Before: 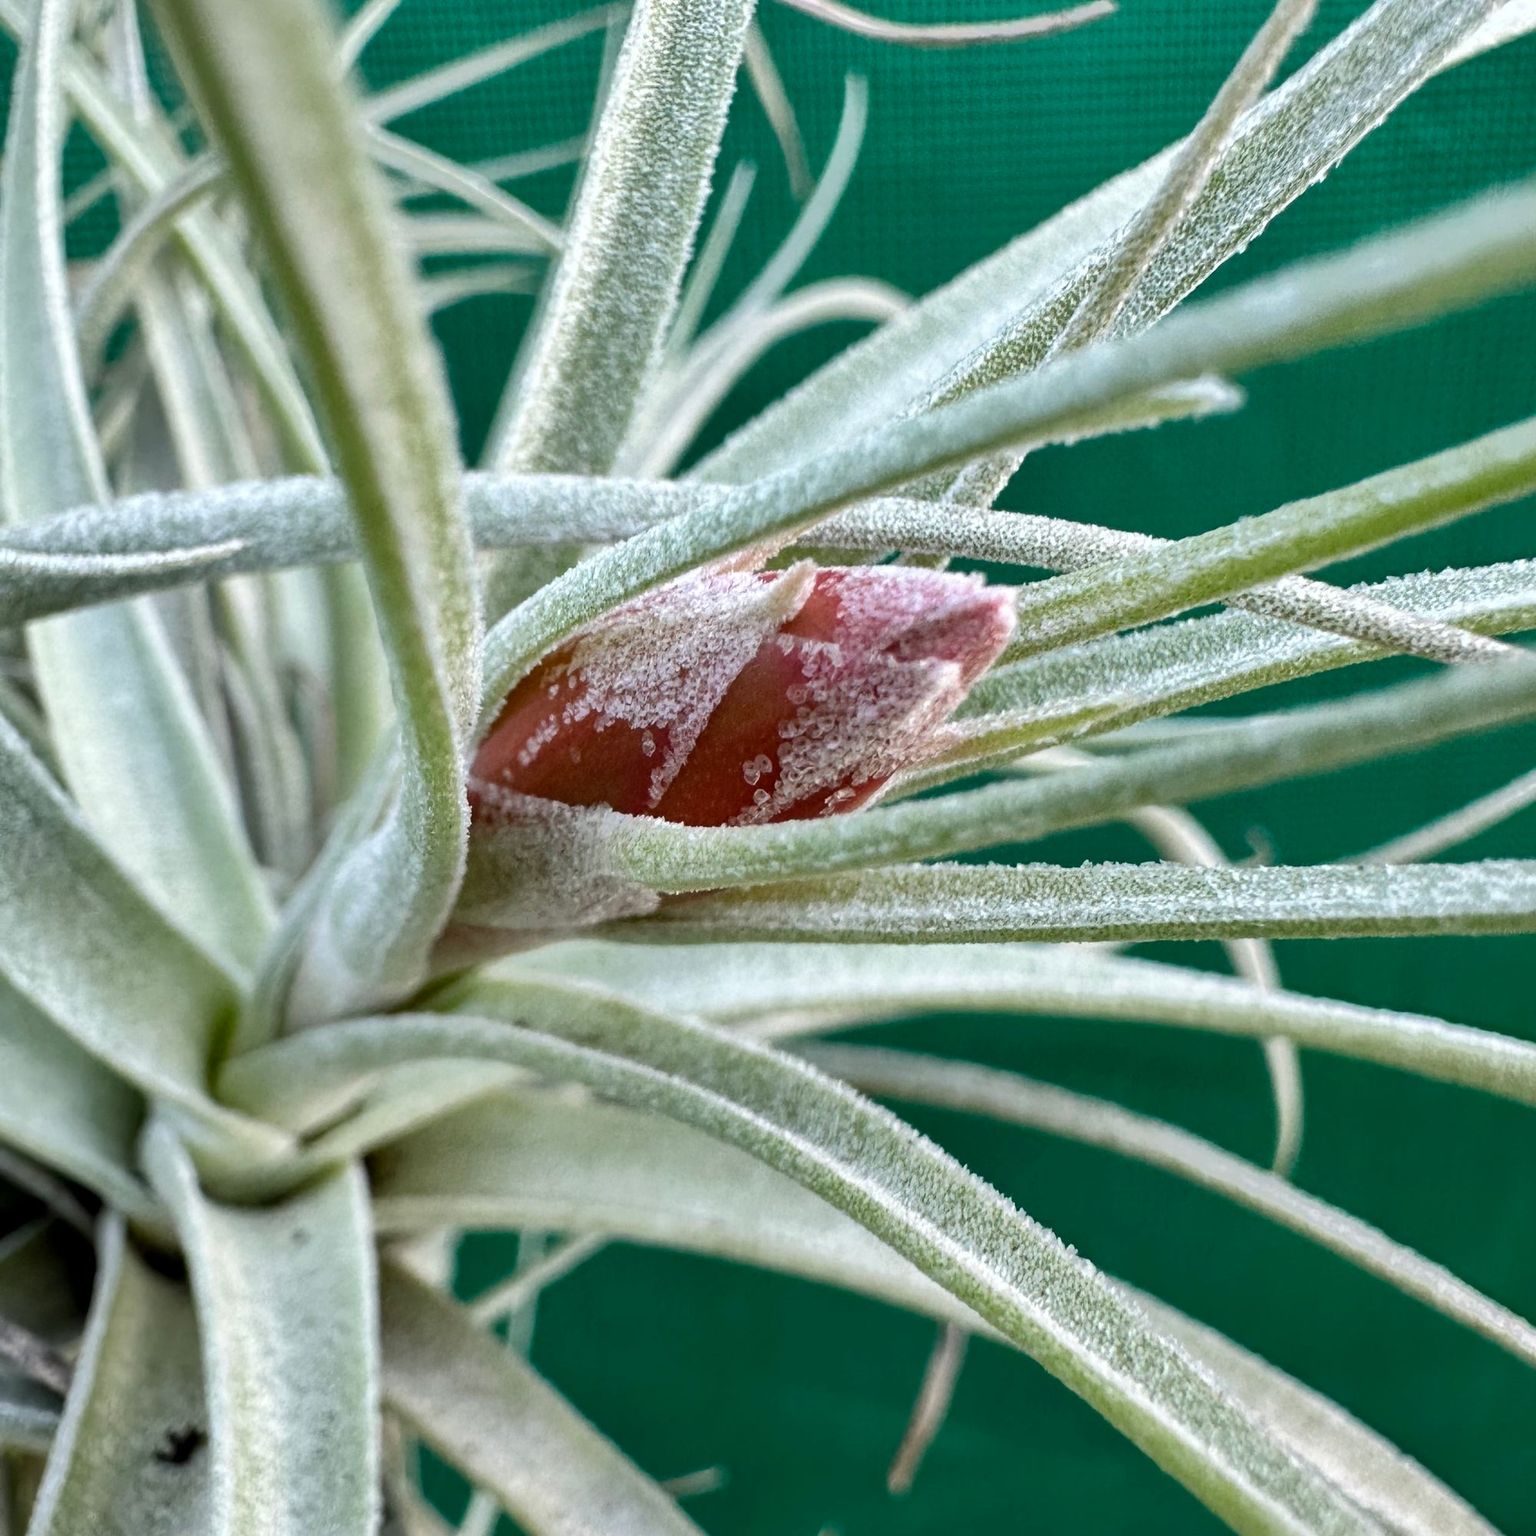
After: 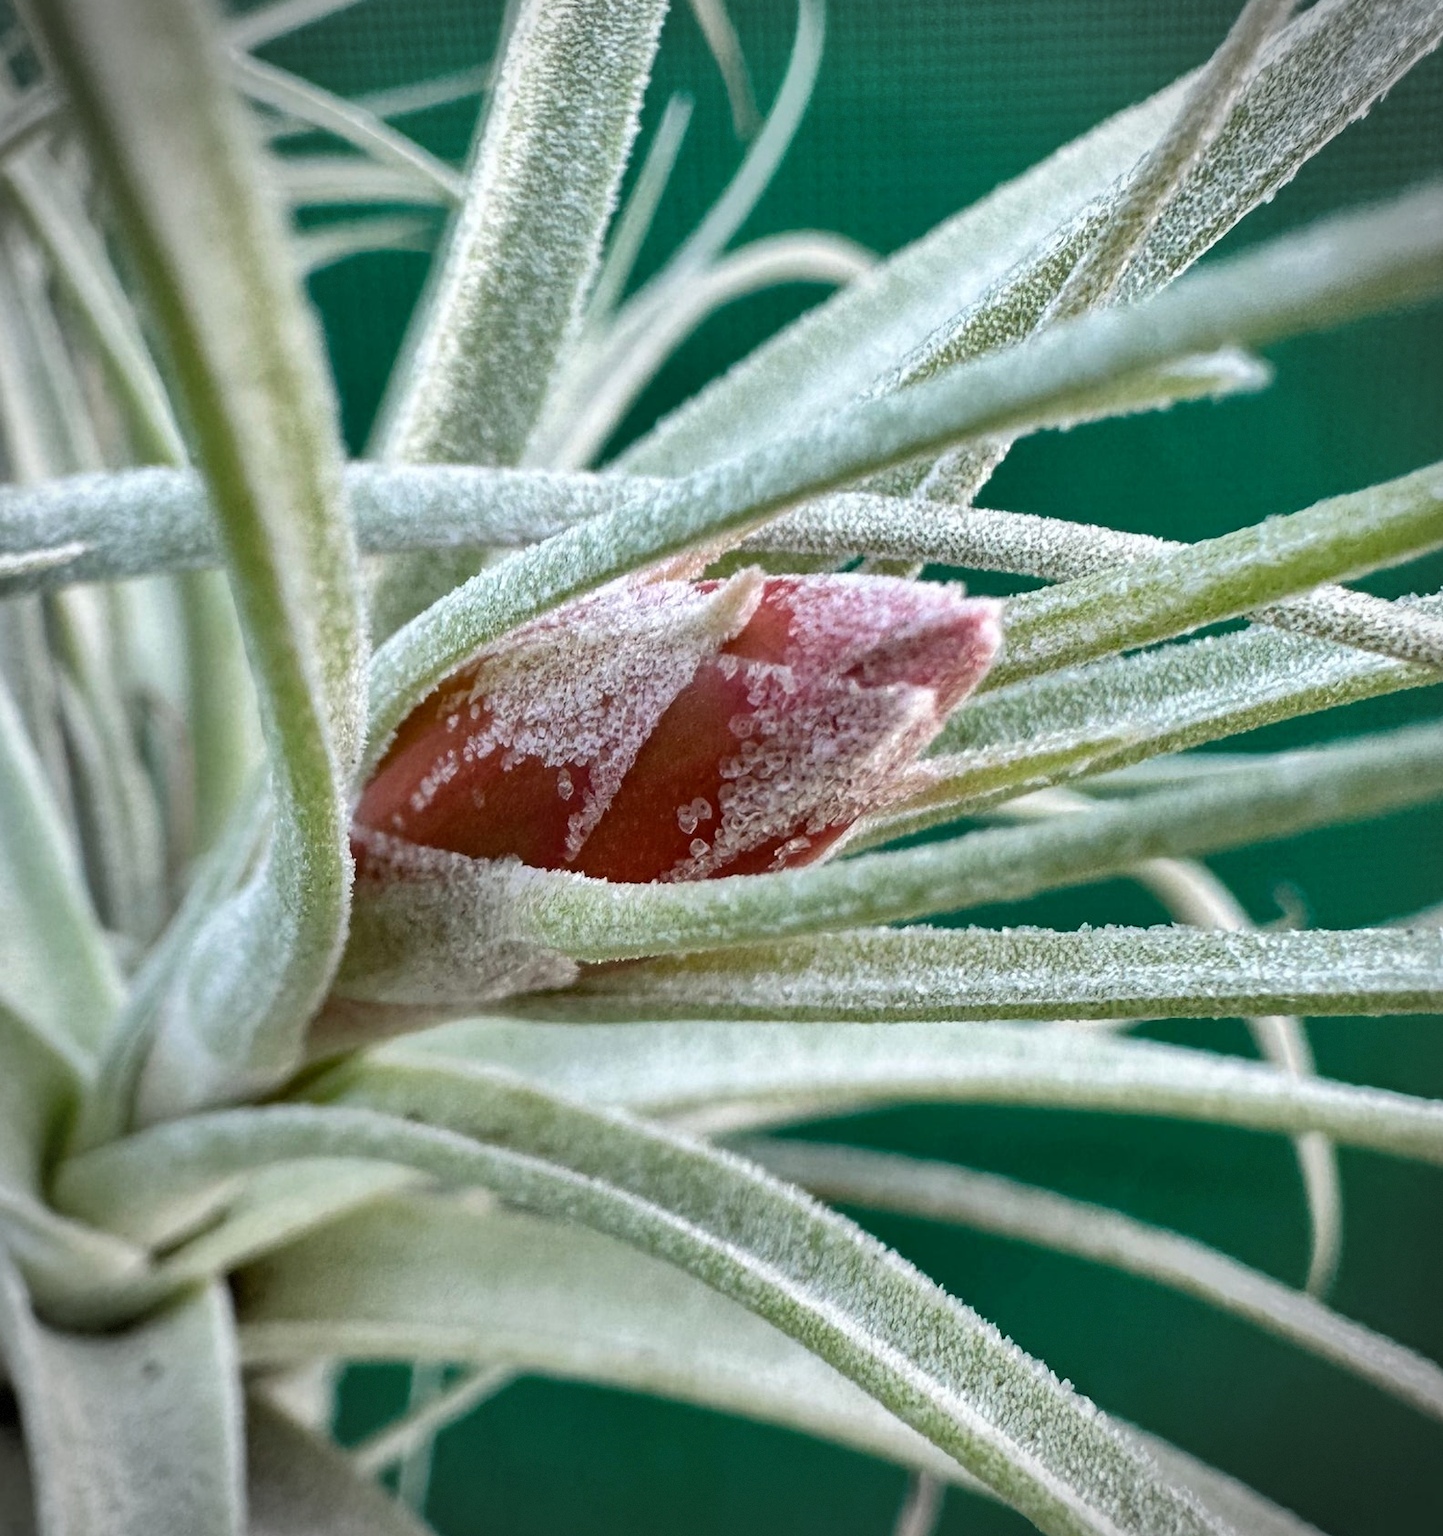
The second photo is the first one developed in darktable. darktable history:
crop: left 11.225%, top 5.381%, right 9.565%, bottom 10.314%
vignetting: dithering 8-bit output, unbound false
